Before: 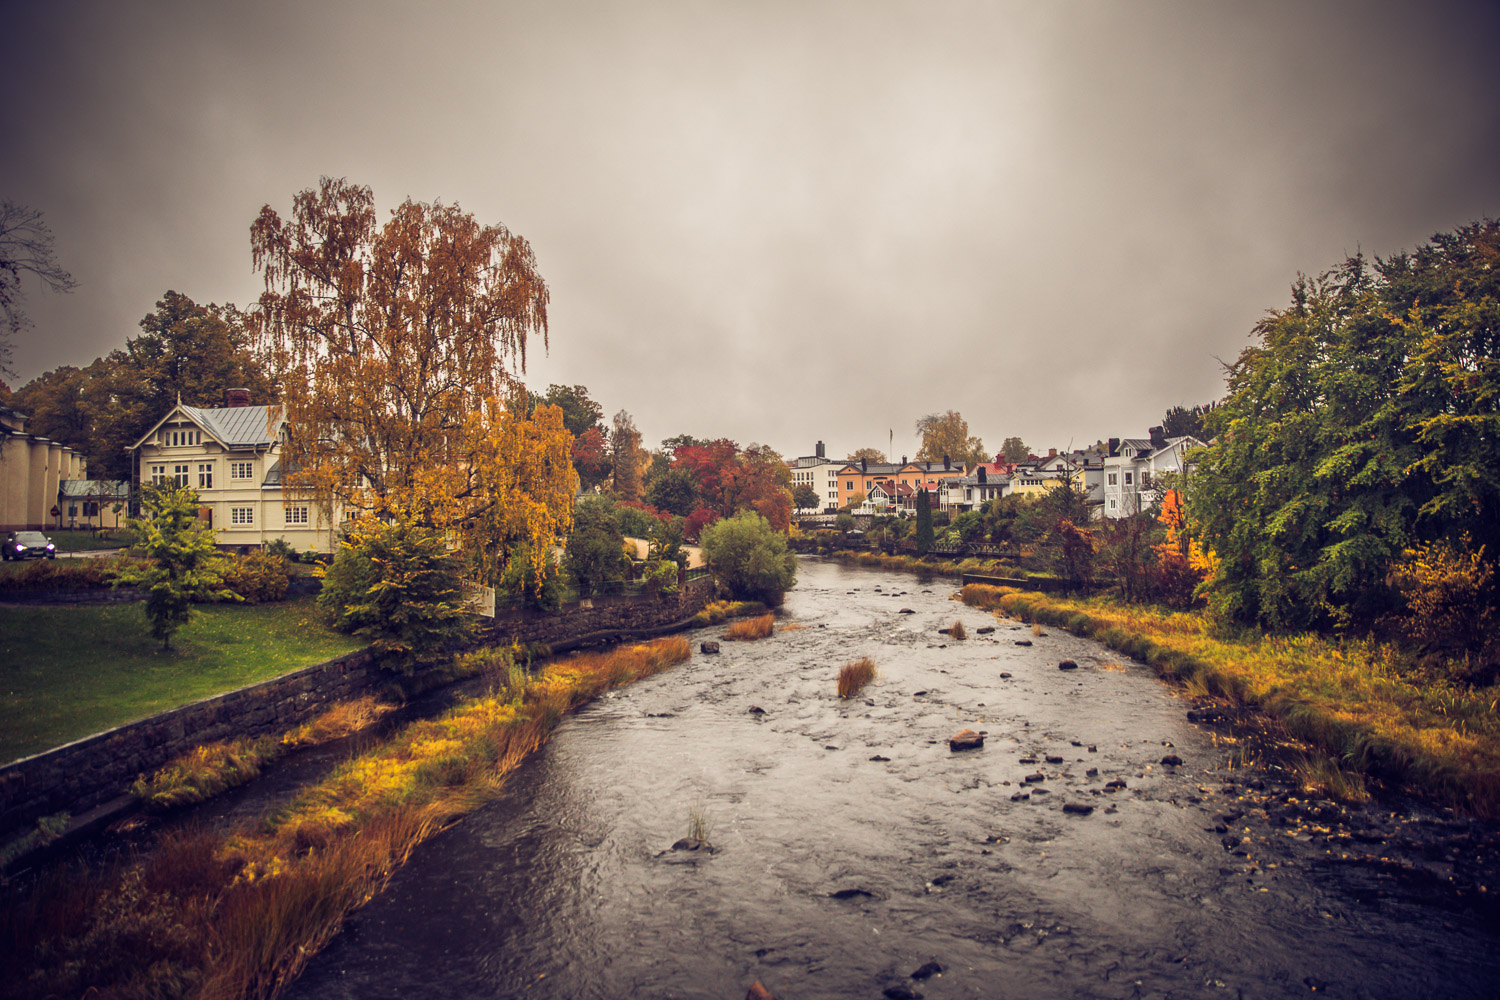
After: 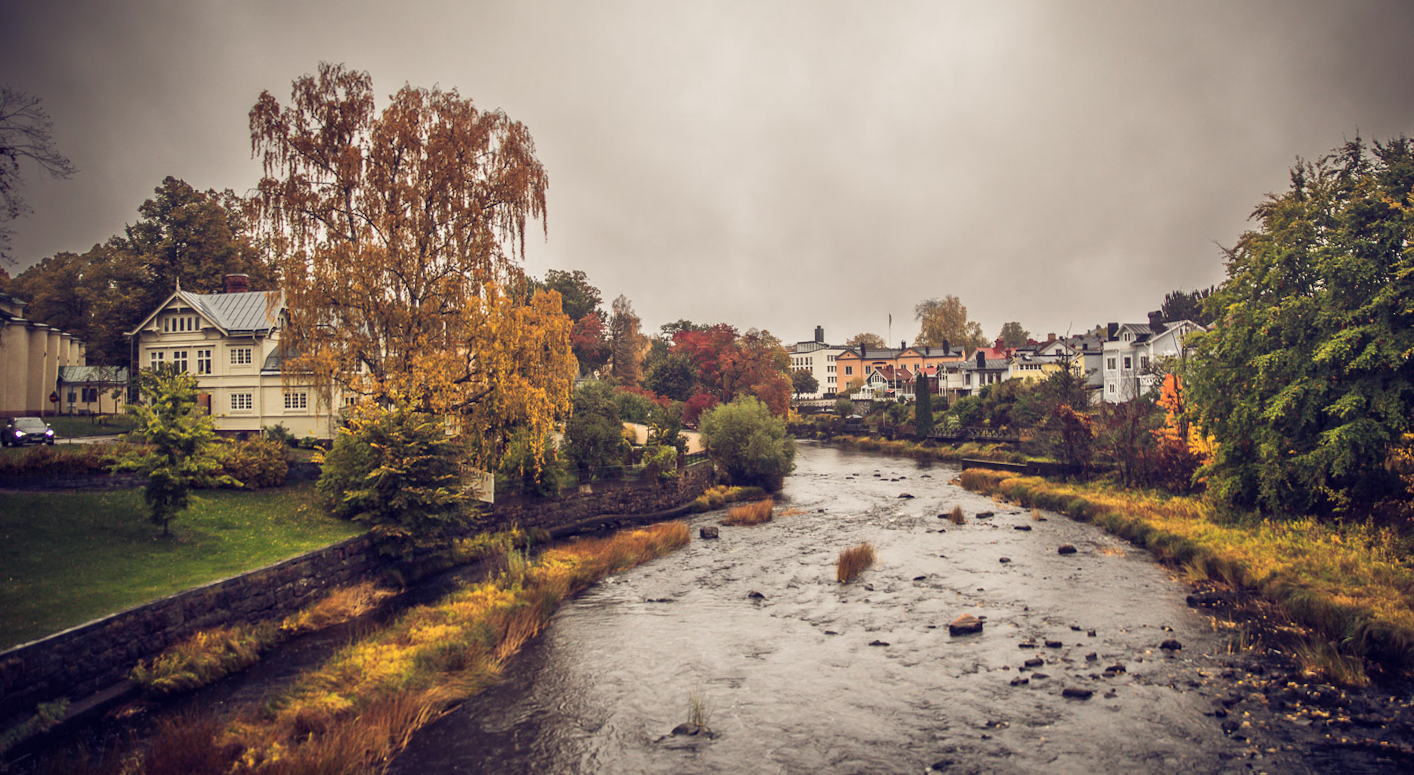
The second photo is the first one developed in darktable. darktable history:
color zones: curves: ch0 [(0, 0.5) (0.143, 0.52) (0.286, 0.5) (0.429, 0.5) (0.571, 0.5) (0.714, 0.5) (0.857, 0.5) (1, 0.5)]; ch1 [(0, 0.489) (0.155, 0.45) (0.286, 0.466) (0.429, 0.5) (0.571, 0.5) (0.714, 0.5) (0.857, 0.5) (1, 0.489)]
crop and rotate: angle 0.08°, top 11.511%, right 5.483%, bottom 10.796%
